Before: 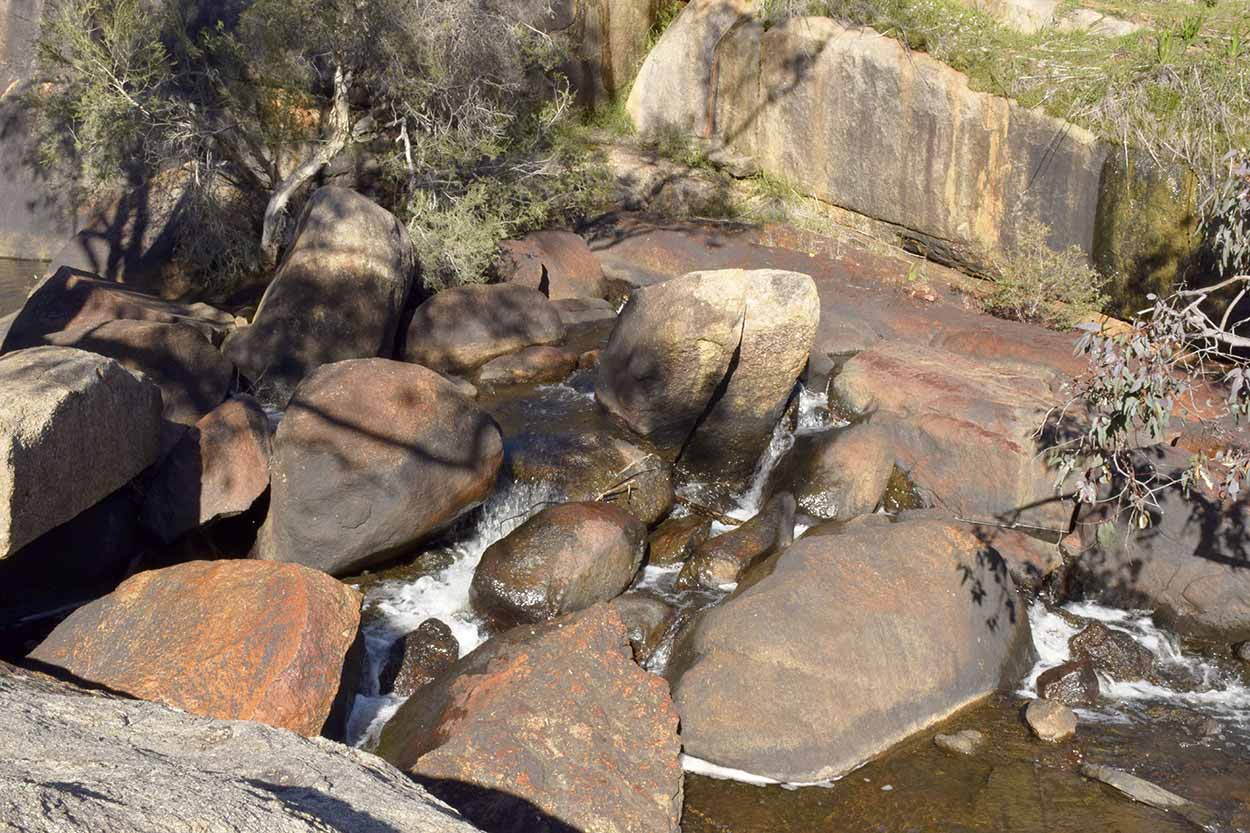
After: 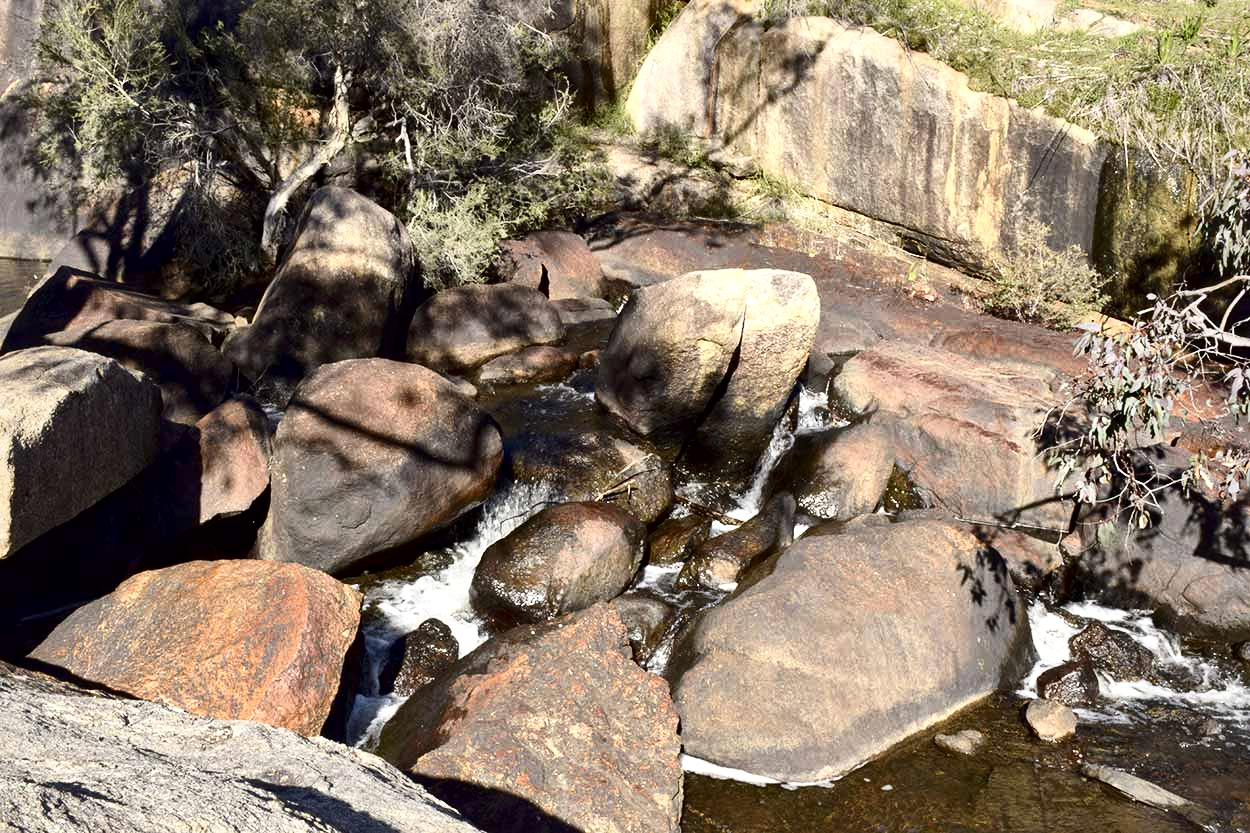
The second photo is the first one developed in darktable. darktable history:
local contrast: mode bilateral grid, contrast 50, coarseness 50, detail 150%, midtone range 0.2
contrast brightness saturation: contrast 0.28
